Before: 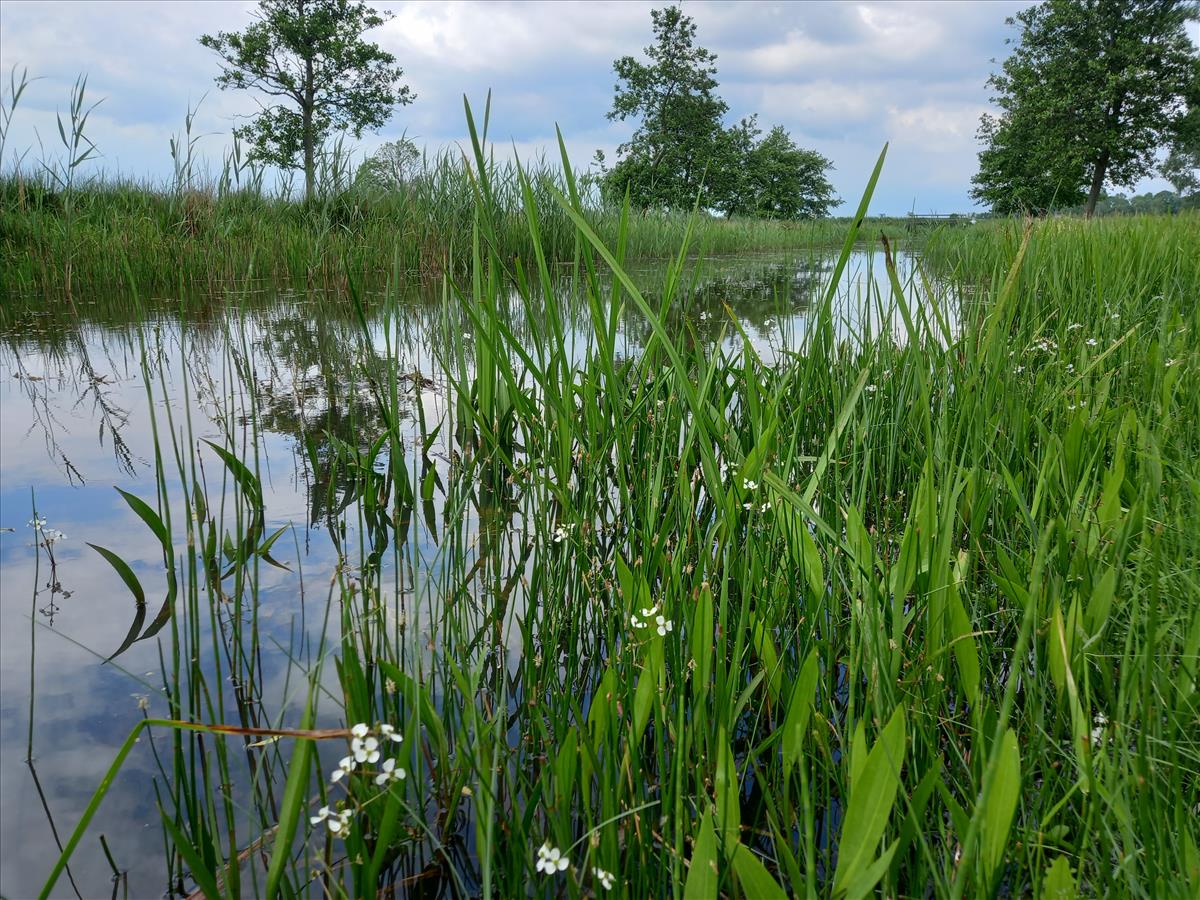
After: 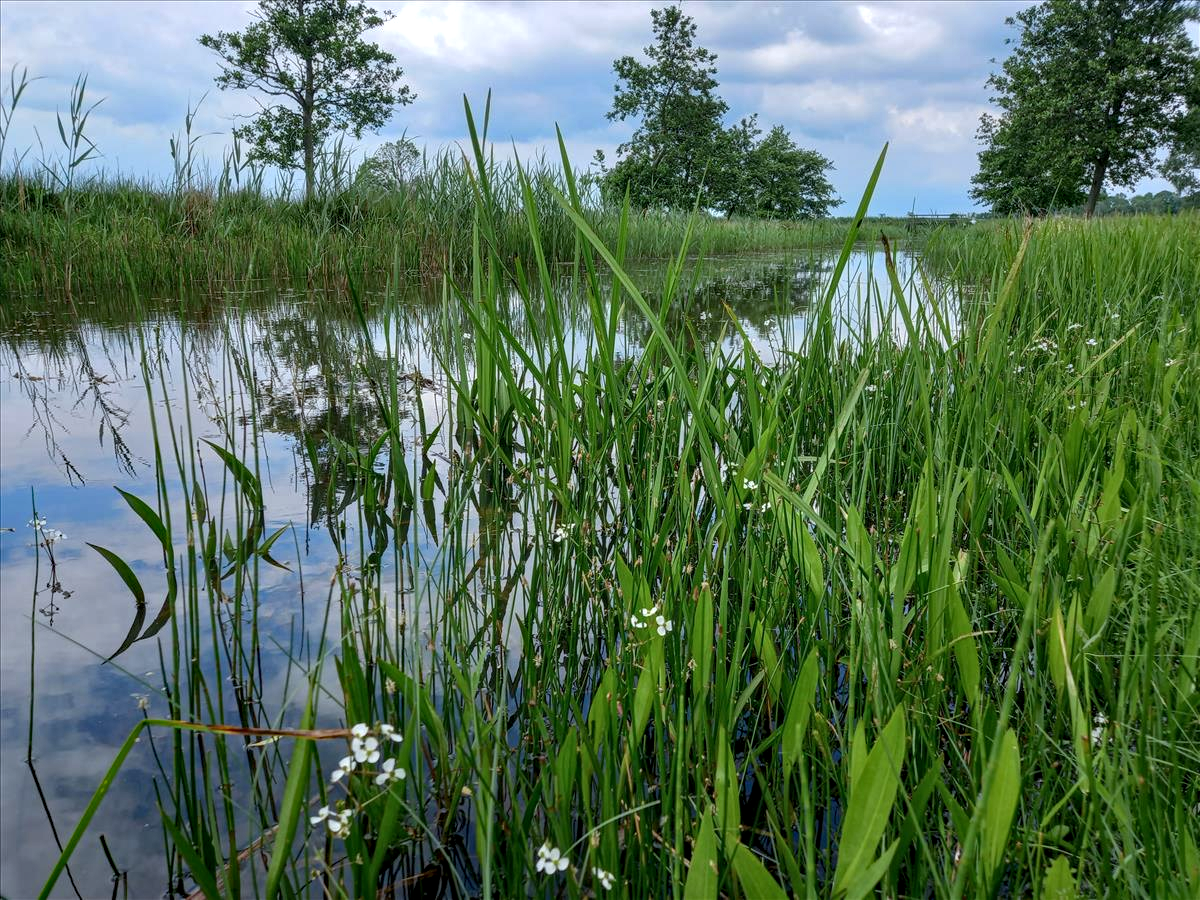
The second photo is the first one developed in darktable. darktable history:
haze removal: compatibility mode true, adaptive false
color correction: highlights a* -0.137, highlights b* -5.91, shadows a* -0.137, shadows b* -0.137
local contrast: on, module defaults
